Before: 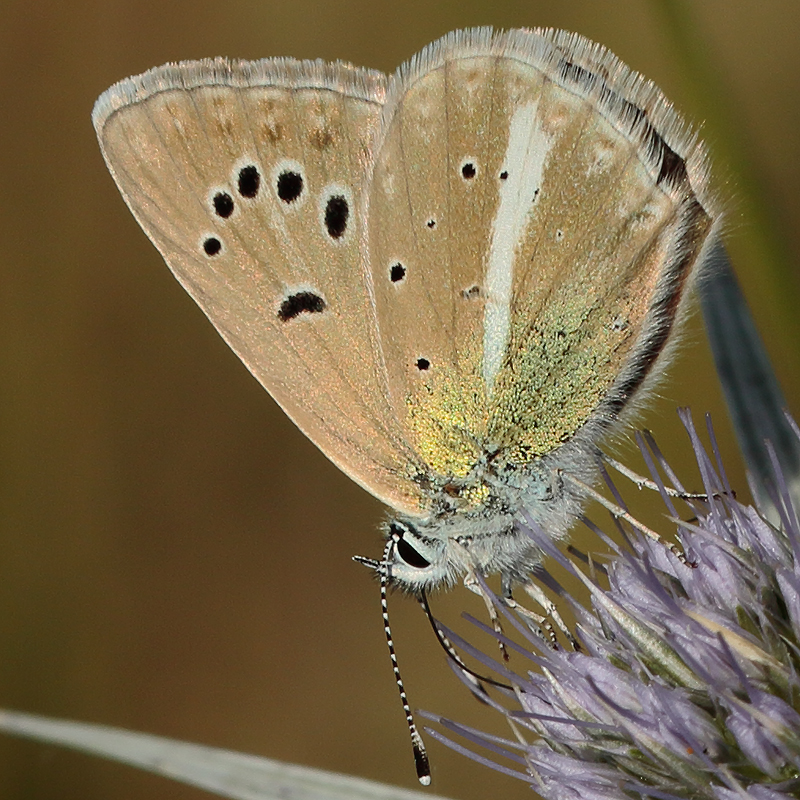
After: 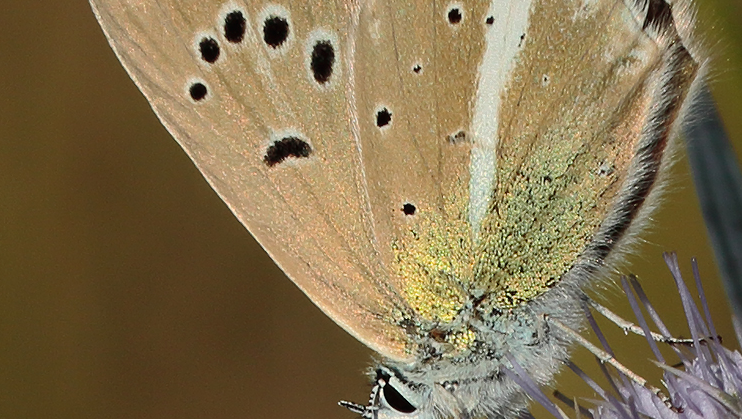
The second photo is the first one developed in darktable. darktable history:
crop: left 1.797%, top 19.431%, right 5.334%, bottom 28.192%
